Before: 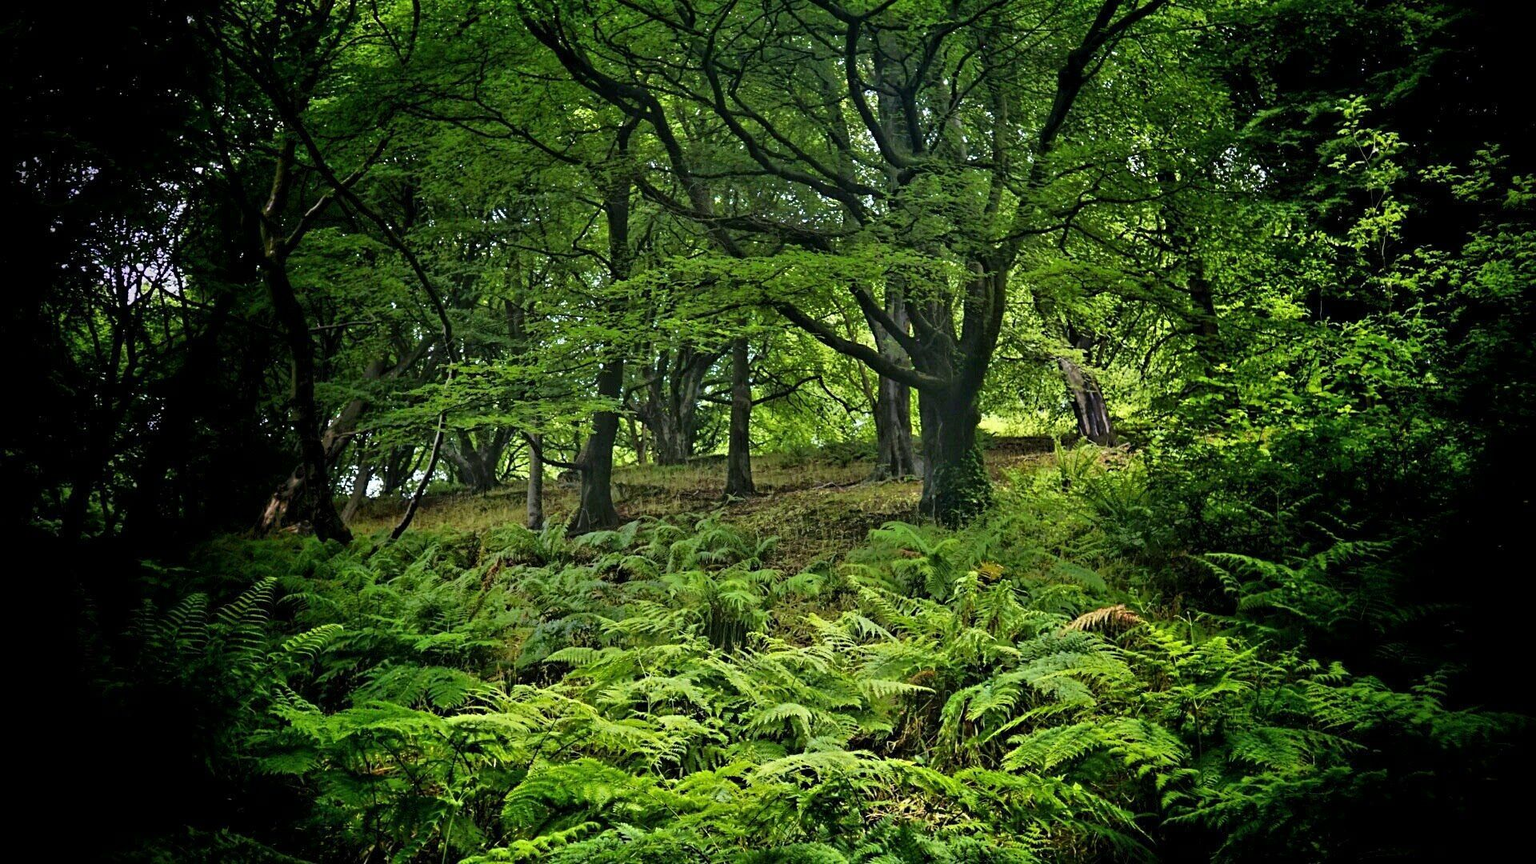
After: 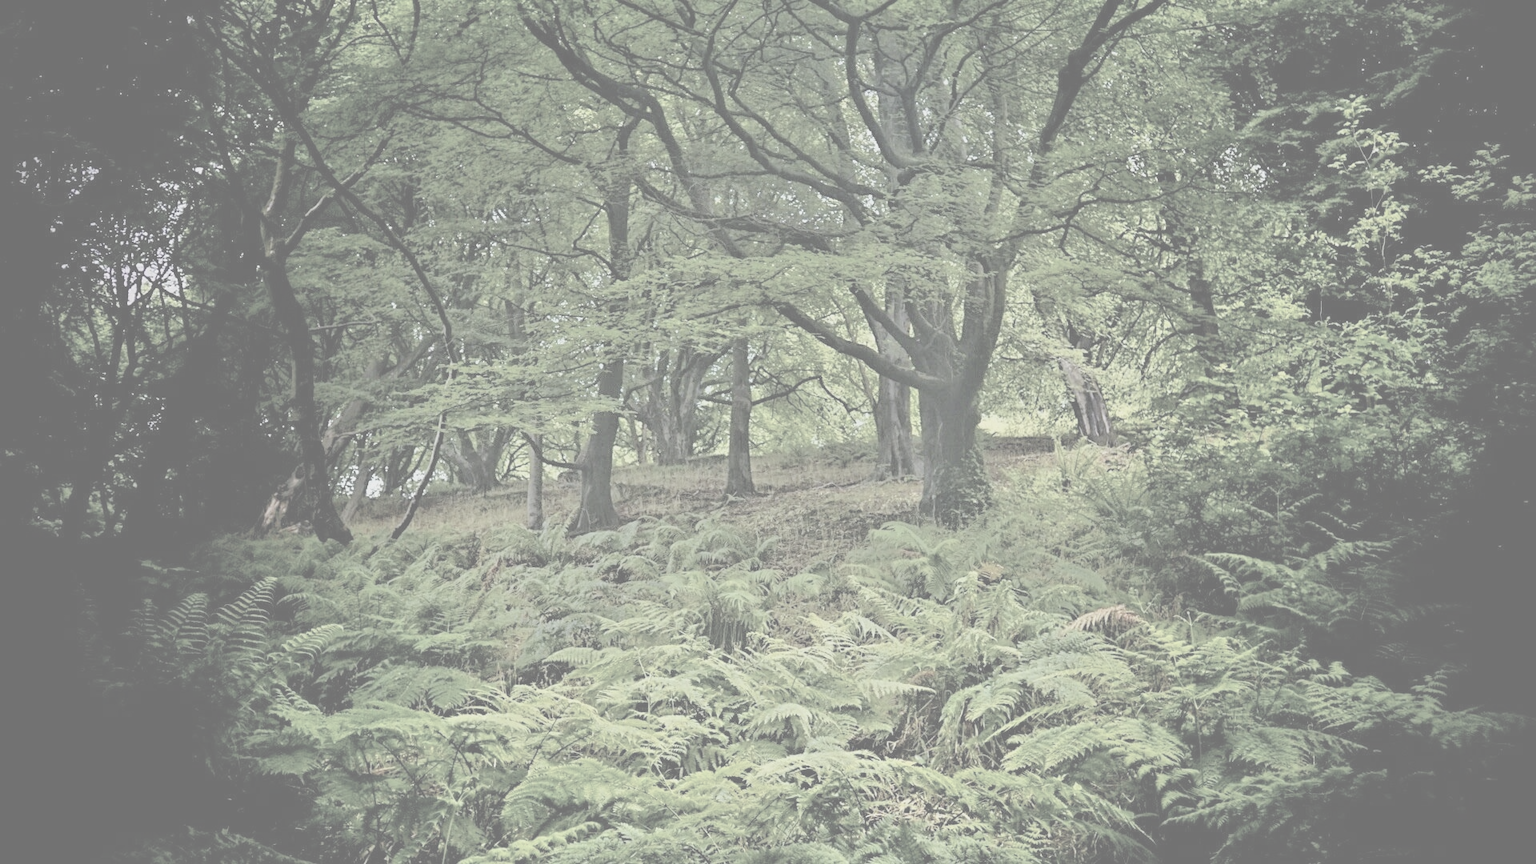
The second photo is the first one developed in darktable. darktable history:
tone equalizer: on, module defaults
contrast brightness saturation: contrast -0.32, brightness 0.75, saturation -0.78
